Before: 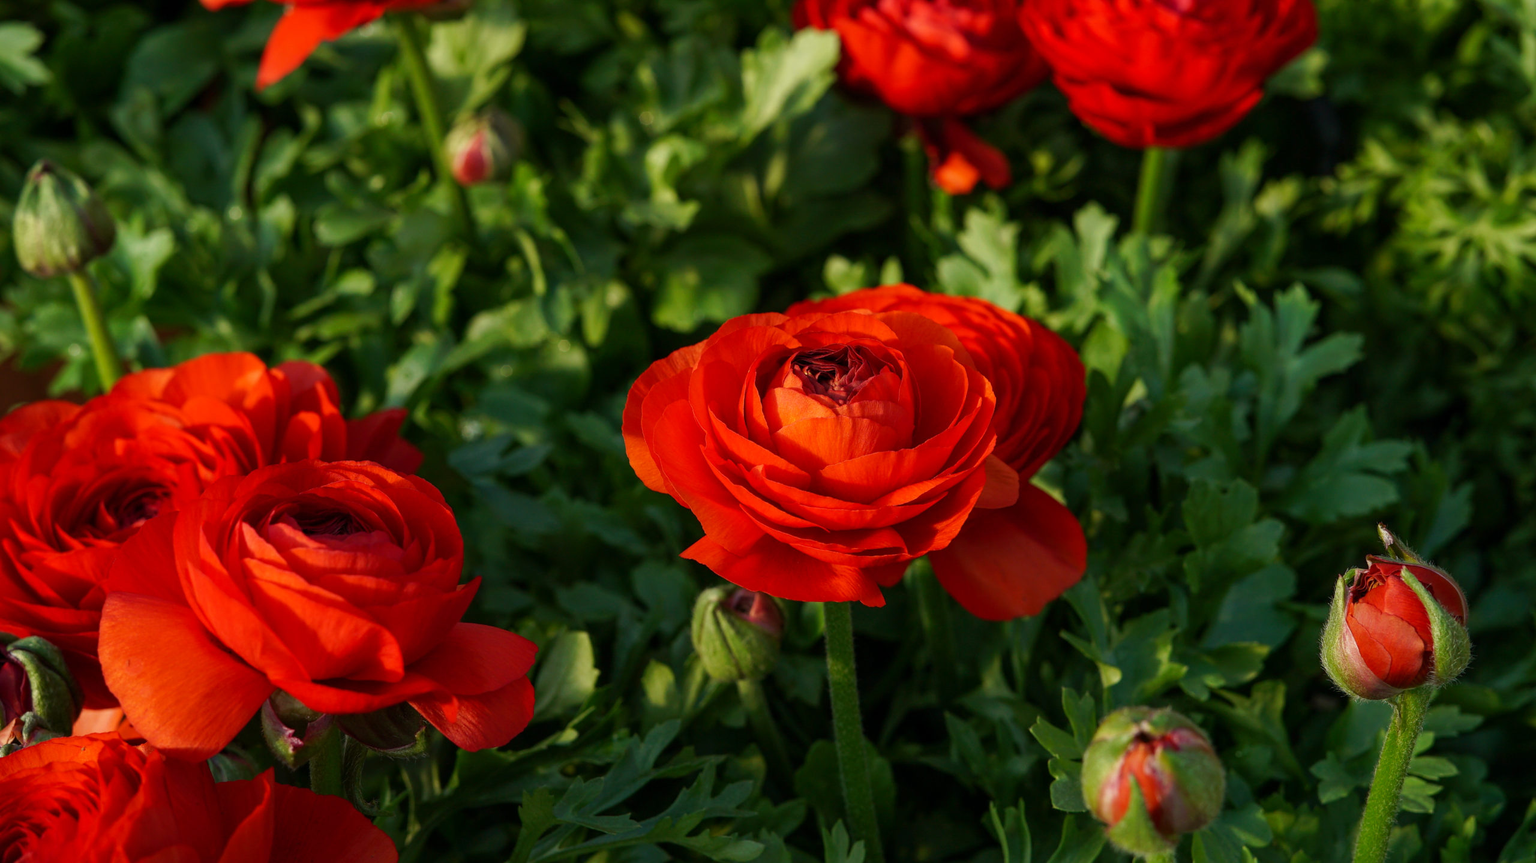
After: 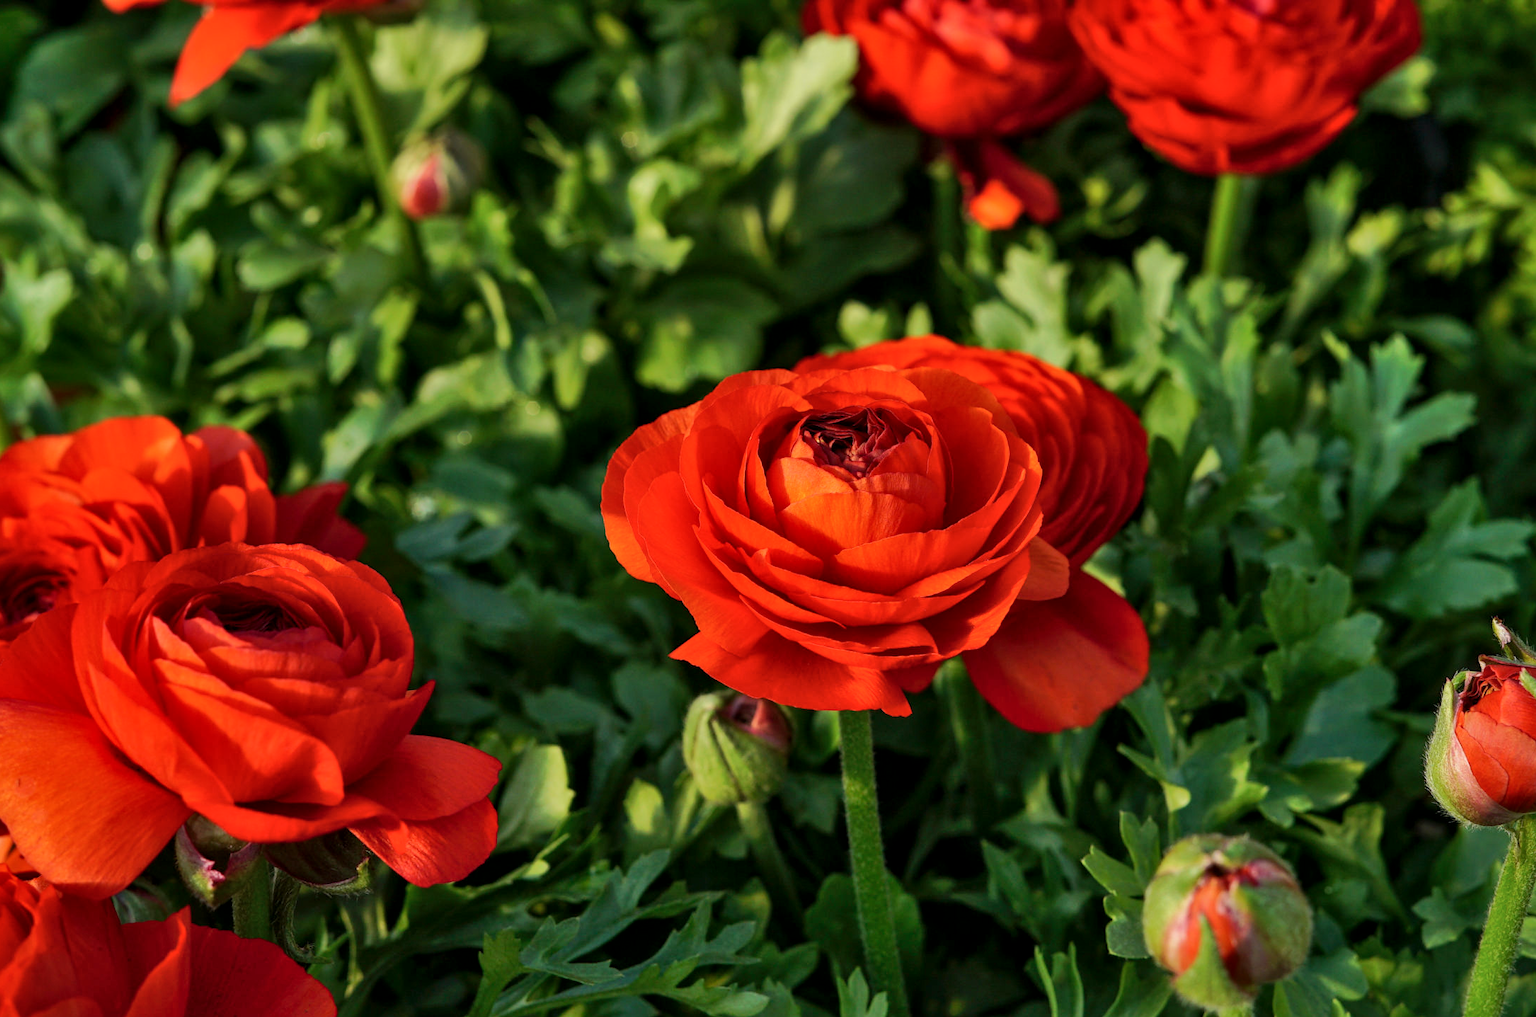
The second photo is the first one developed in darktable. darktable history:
local contrast: mode bilateral grid, contrast 20, coarseness 50, detail 128%, midtone range 0.2
shadows and highlights: low approximation 0.01, soften with gaussian
crop: left 7.36%, right 7.791%
